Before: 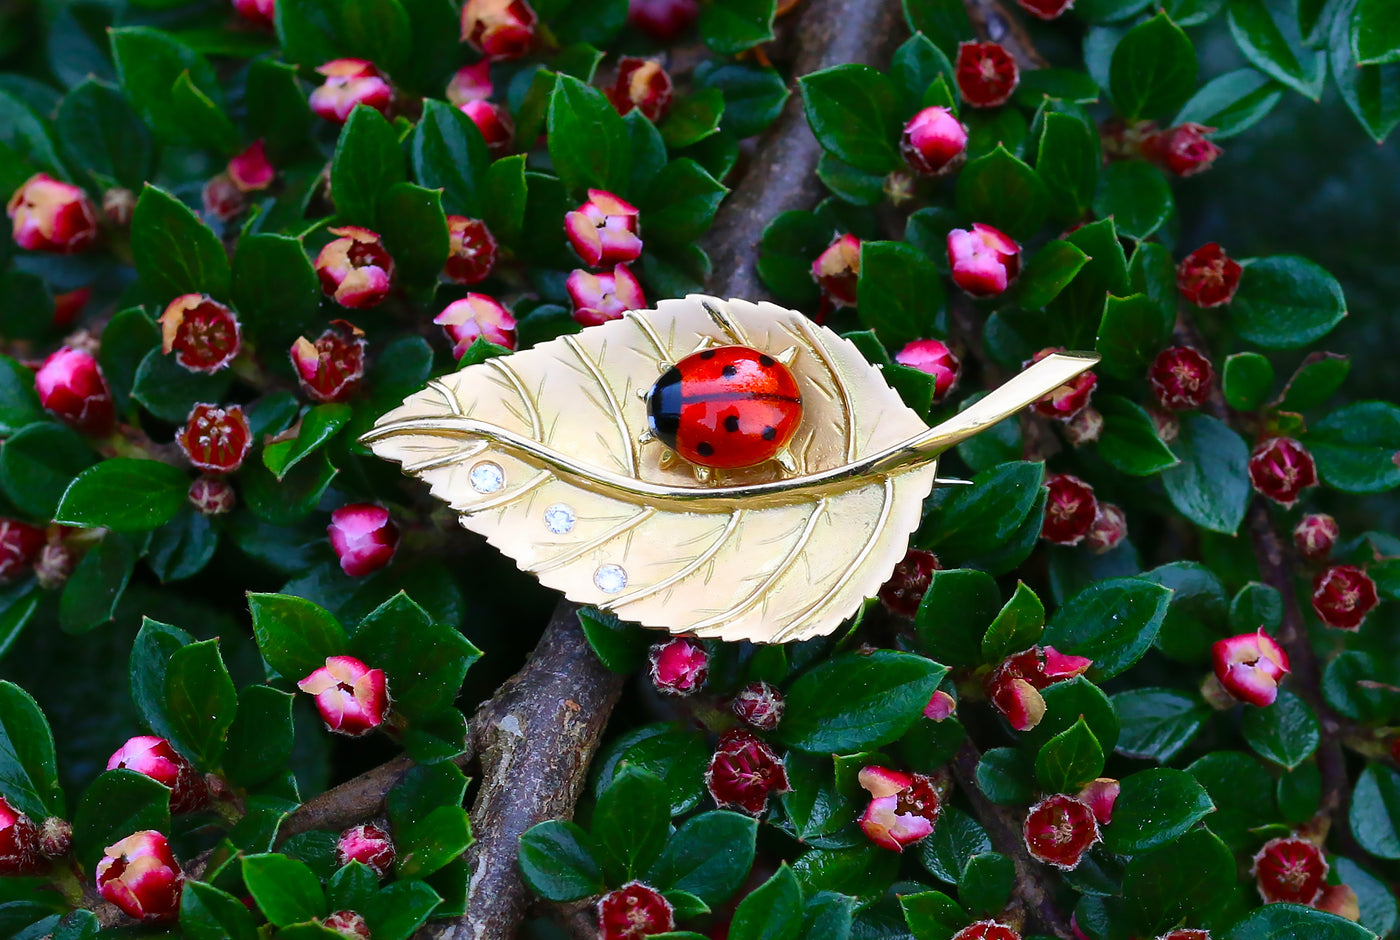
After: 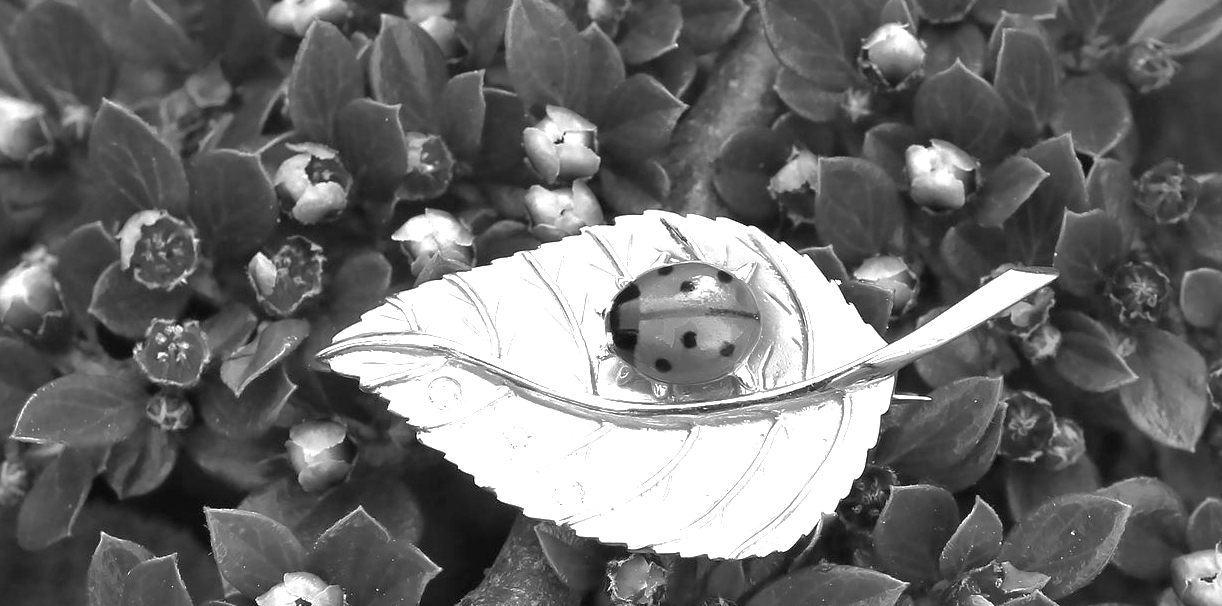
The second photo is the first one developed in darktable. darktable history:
contrast brightness saturation: saturation -1
crop: left 3.015%, top 8.969%, right 9.647%, bottom 26.457%
shadows and highlights: on, module defaults
exposure: black level correction 0, exposure 1 EV, compensate exposure bias true, compensate highlight preservation false
